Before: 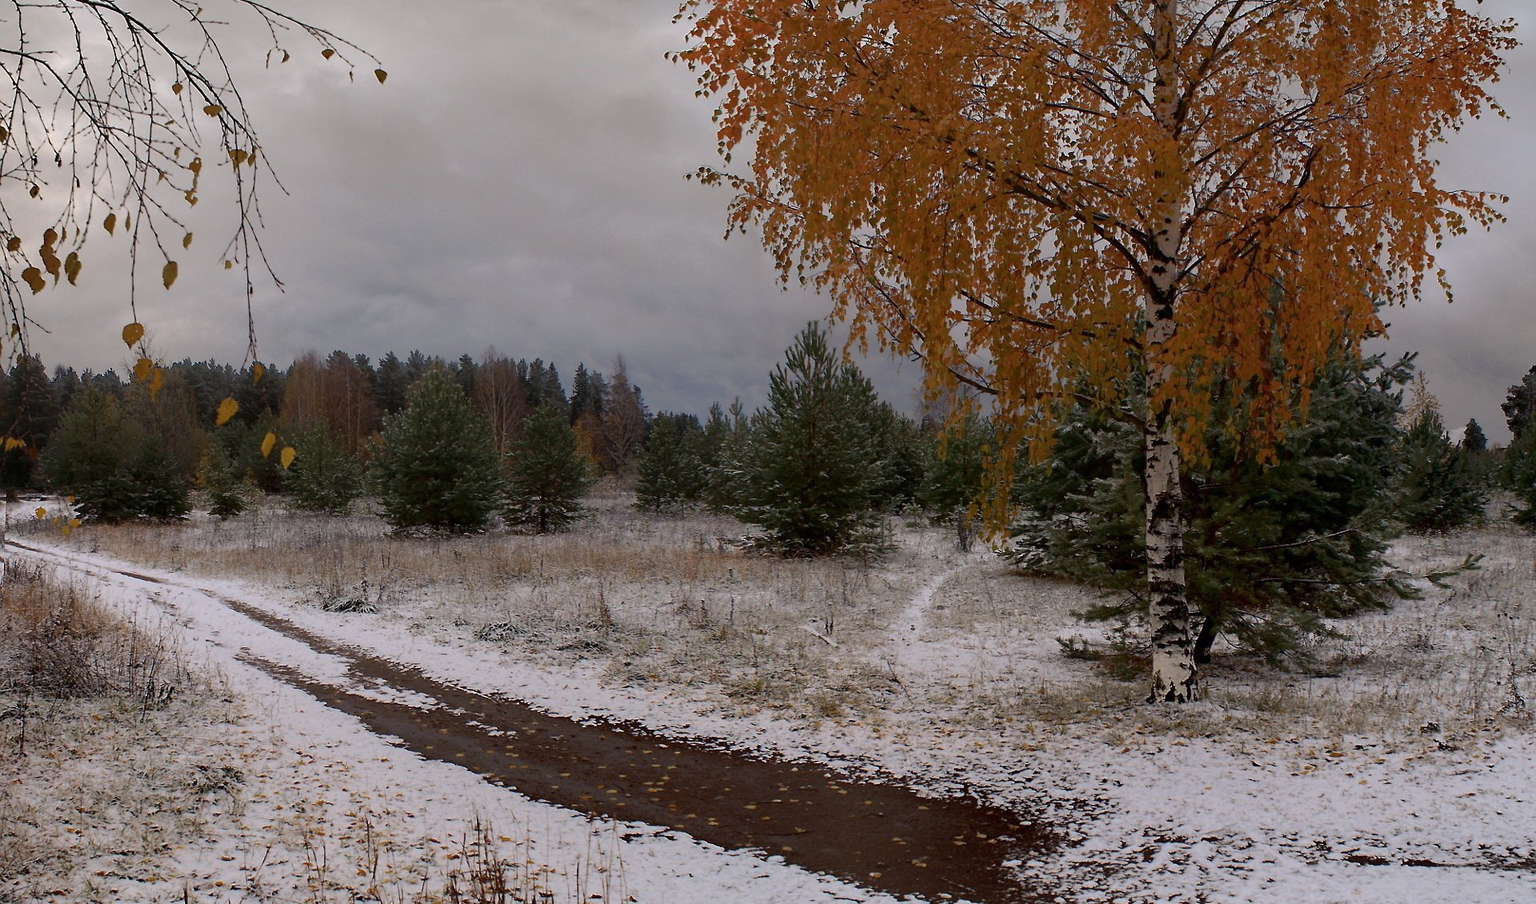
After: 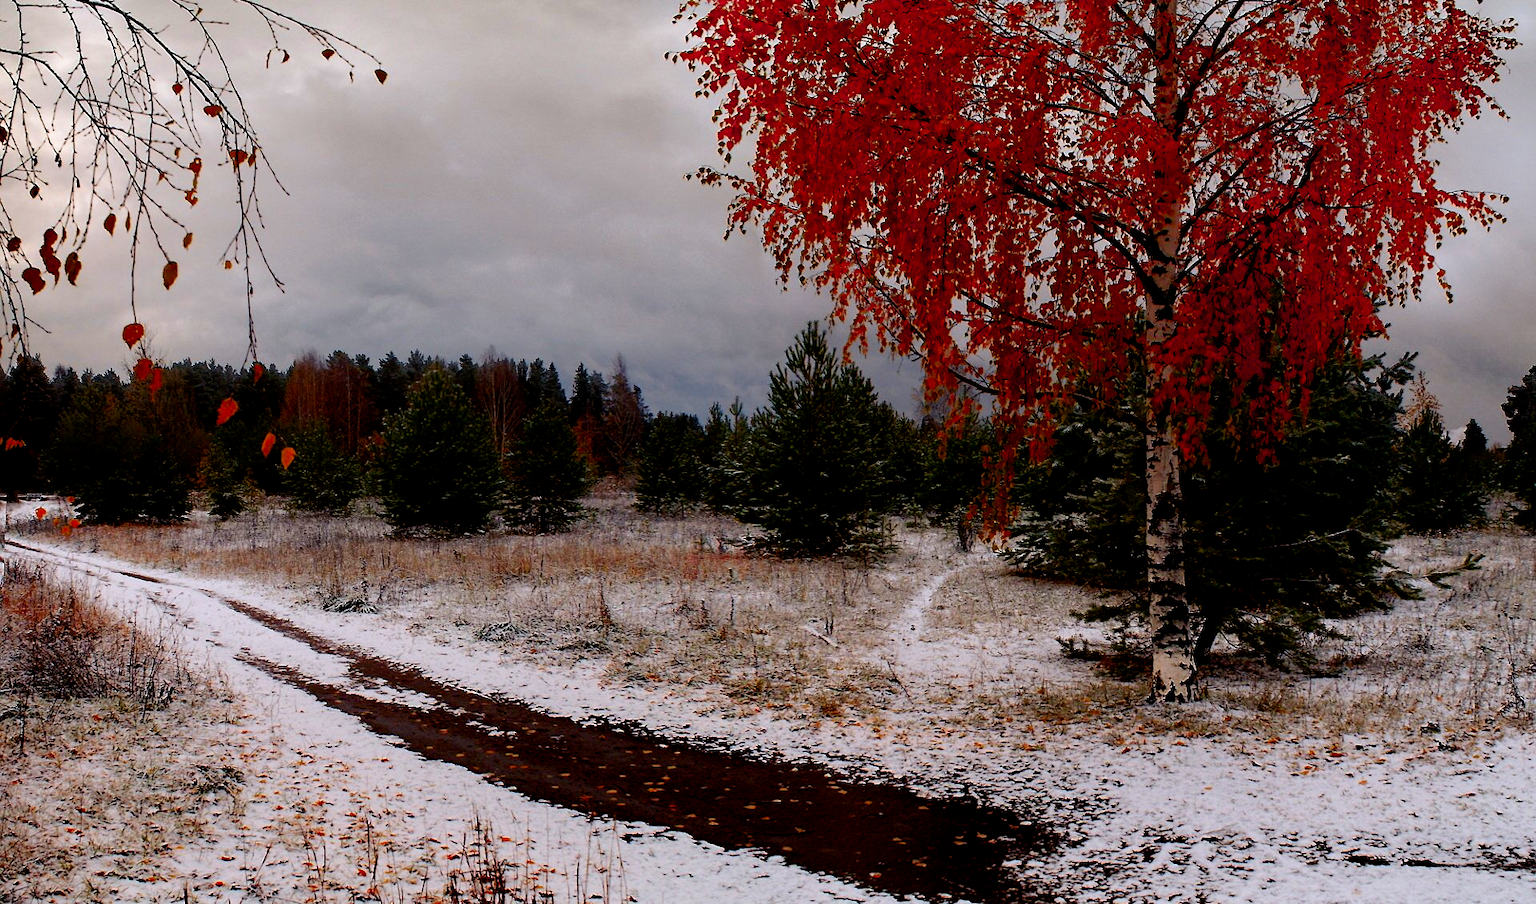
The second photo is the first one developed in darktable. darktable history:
color zones: curves: ch1 [(0.24, 0.629) (0.75, 0.5)]; ch2 [(0.255, 0.454) (0.745, 0.491)], mix 102.12%
filmic rgb: black relative exposure -5.5 EV, white relative exposure 2.5 EV, threshold 3 EV, target black luminance 0%, hardness 4.51, latitude 67.35%, contrast 1.453, shadows ↔ highlights balance -3.52%, preserve chrominance no, color science v4 (2020), contrast in shadows soft, enable highlight reconstruction true
contrast brightness saturation: saturation -0.05
